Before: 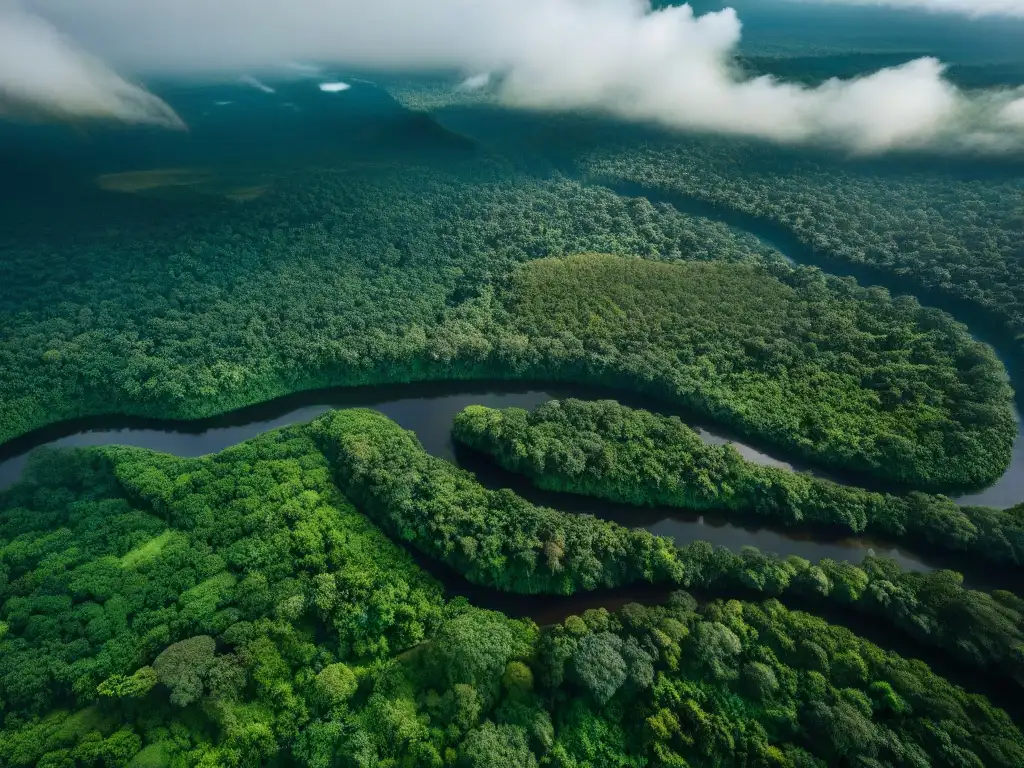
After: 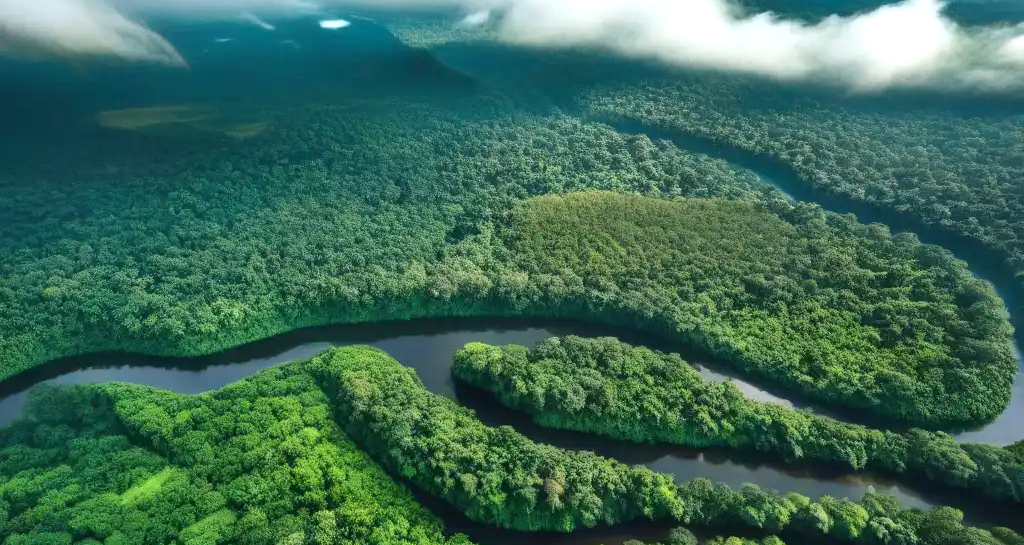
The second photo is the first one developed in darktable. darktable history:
exposure: black level correction 0, exposure 0.697 EV, compensate highlight preservation false
shadows and highlights: highlights color adjustment 42.56%, soften with gaussian
crop and rotate: top 8.254%, bottom 20.671%
